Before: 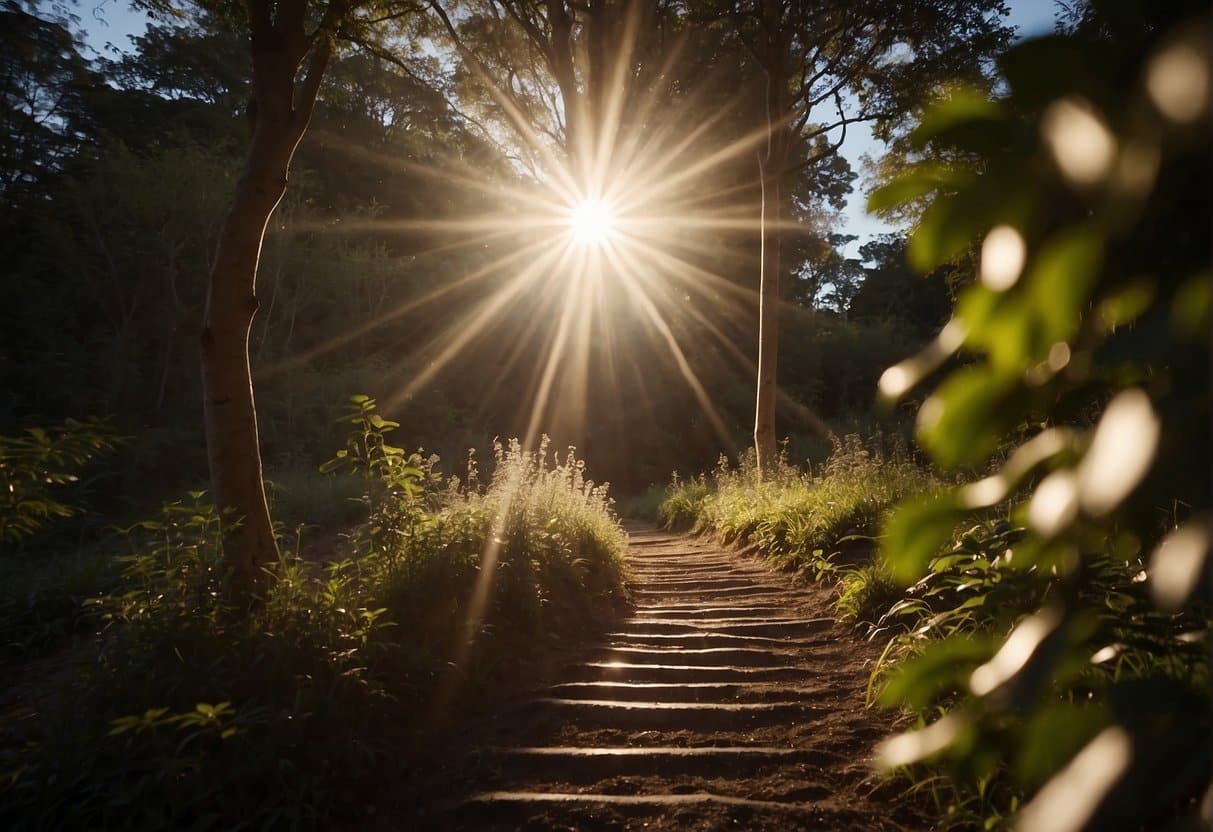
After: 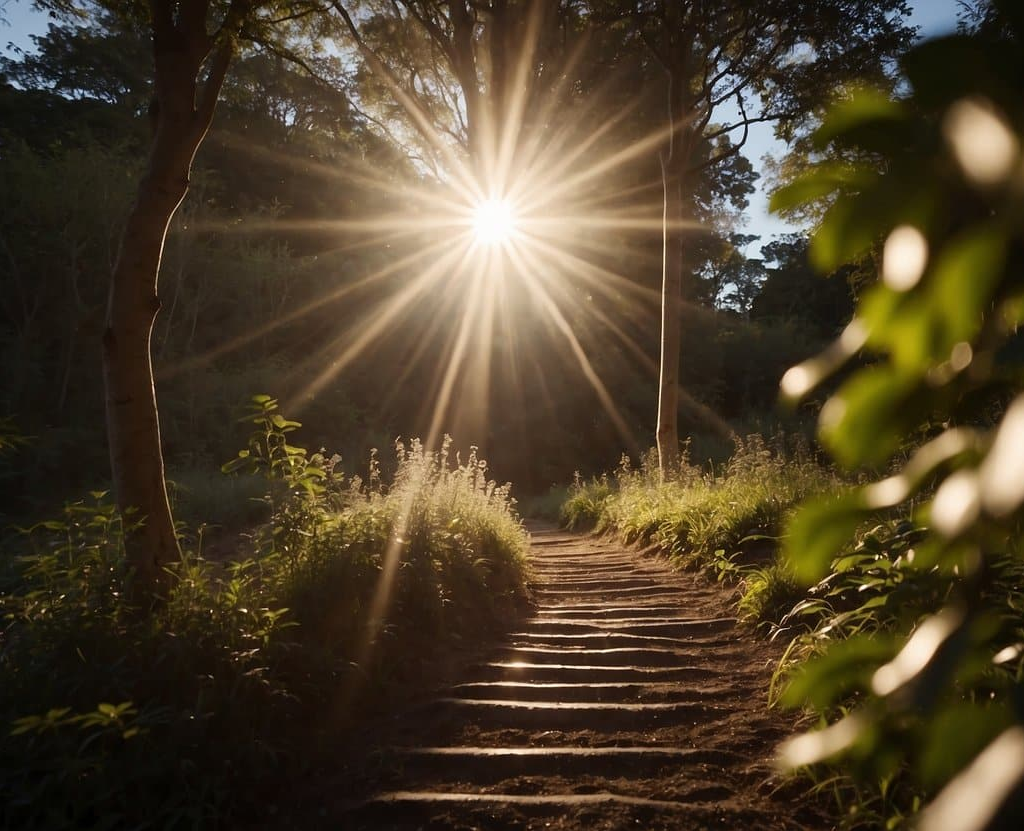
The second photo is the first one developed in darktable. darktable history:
crop: left 8.083%, right 7.432%
